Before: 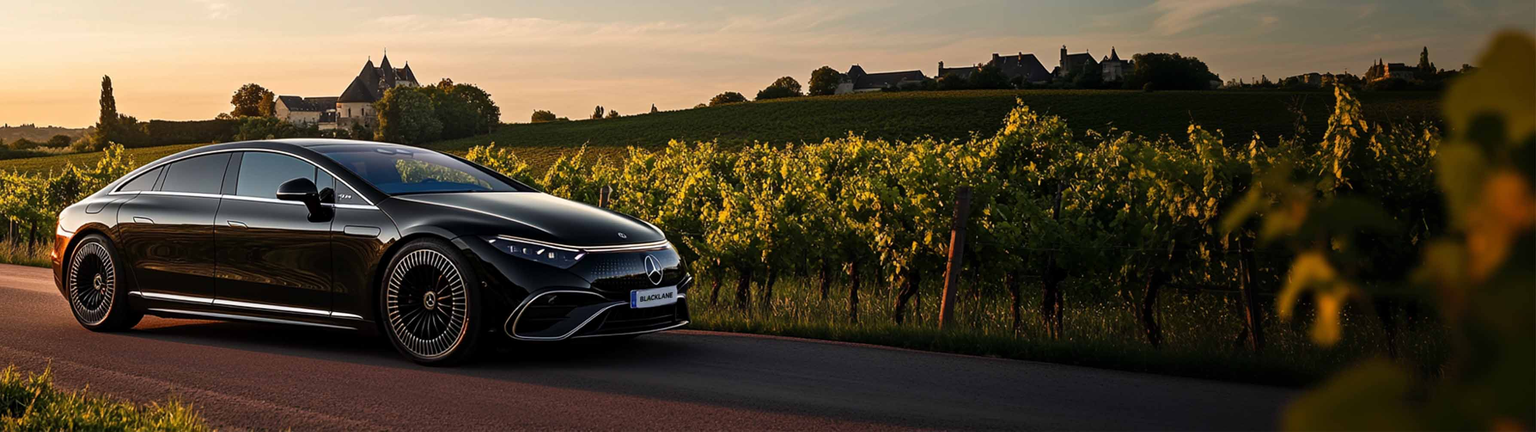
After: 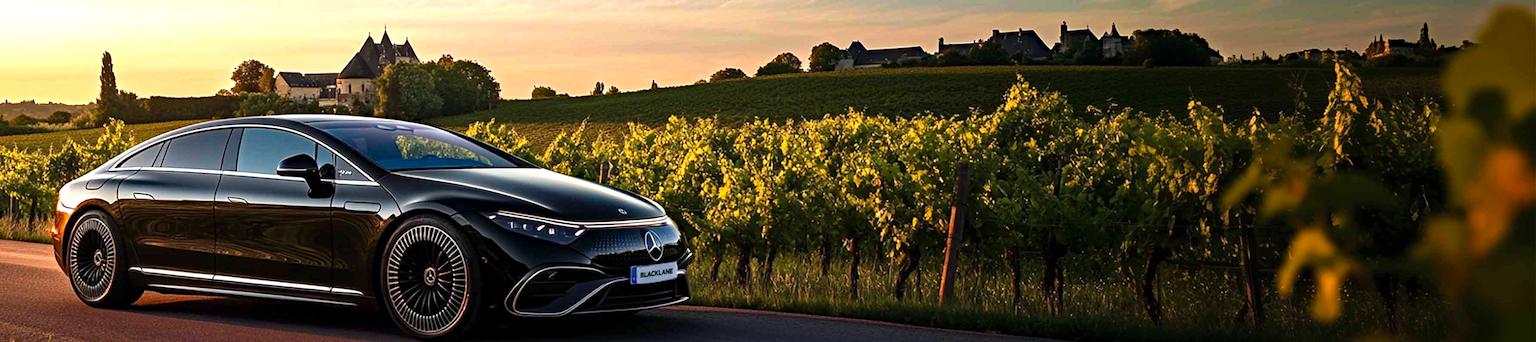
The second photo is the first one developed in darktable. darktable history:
velvia: strength 14.47%
haze removal: strength 0.426, compatibility mode true, adaptive false
crop and rotate: top 5.653%, bottom 14.857%
exposure: exposure 0.632 EV, compensate highlight preservation false
